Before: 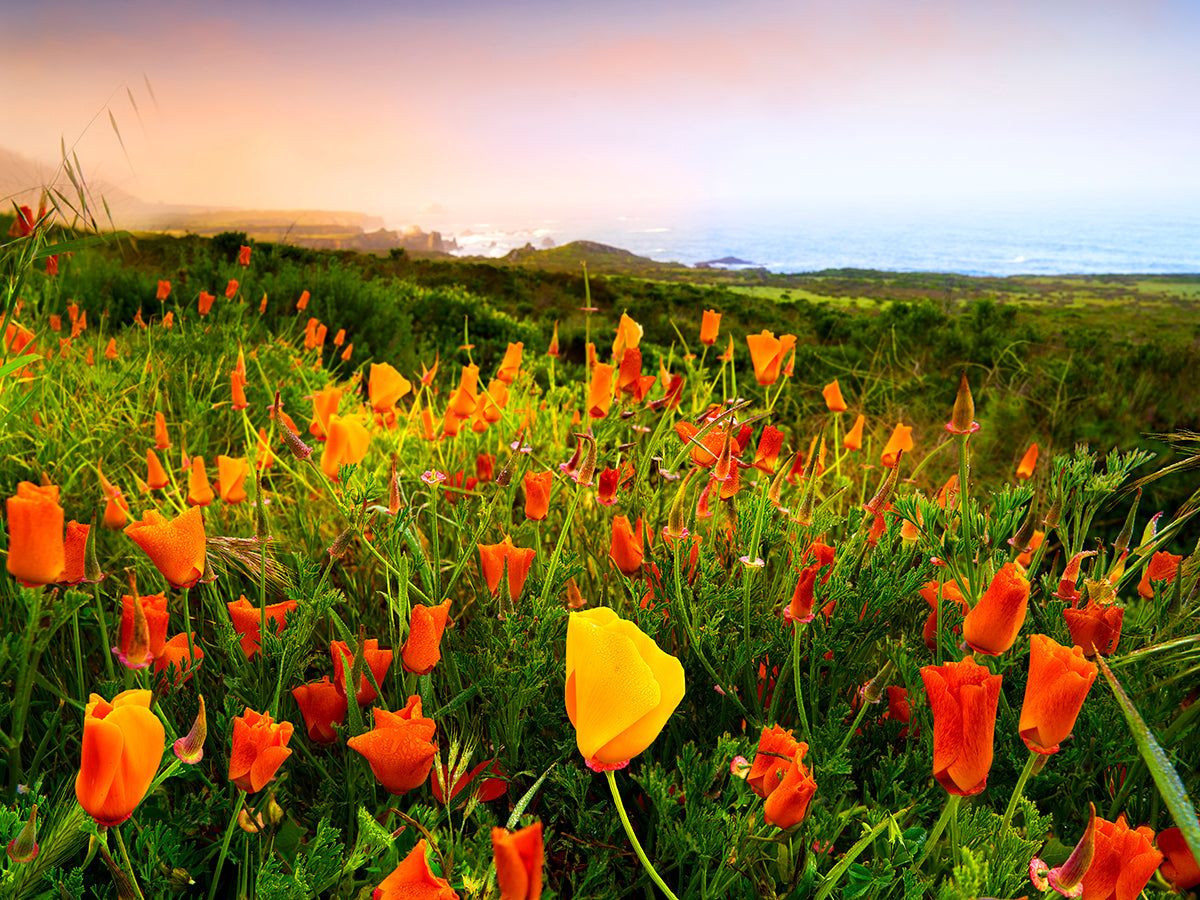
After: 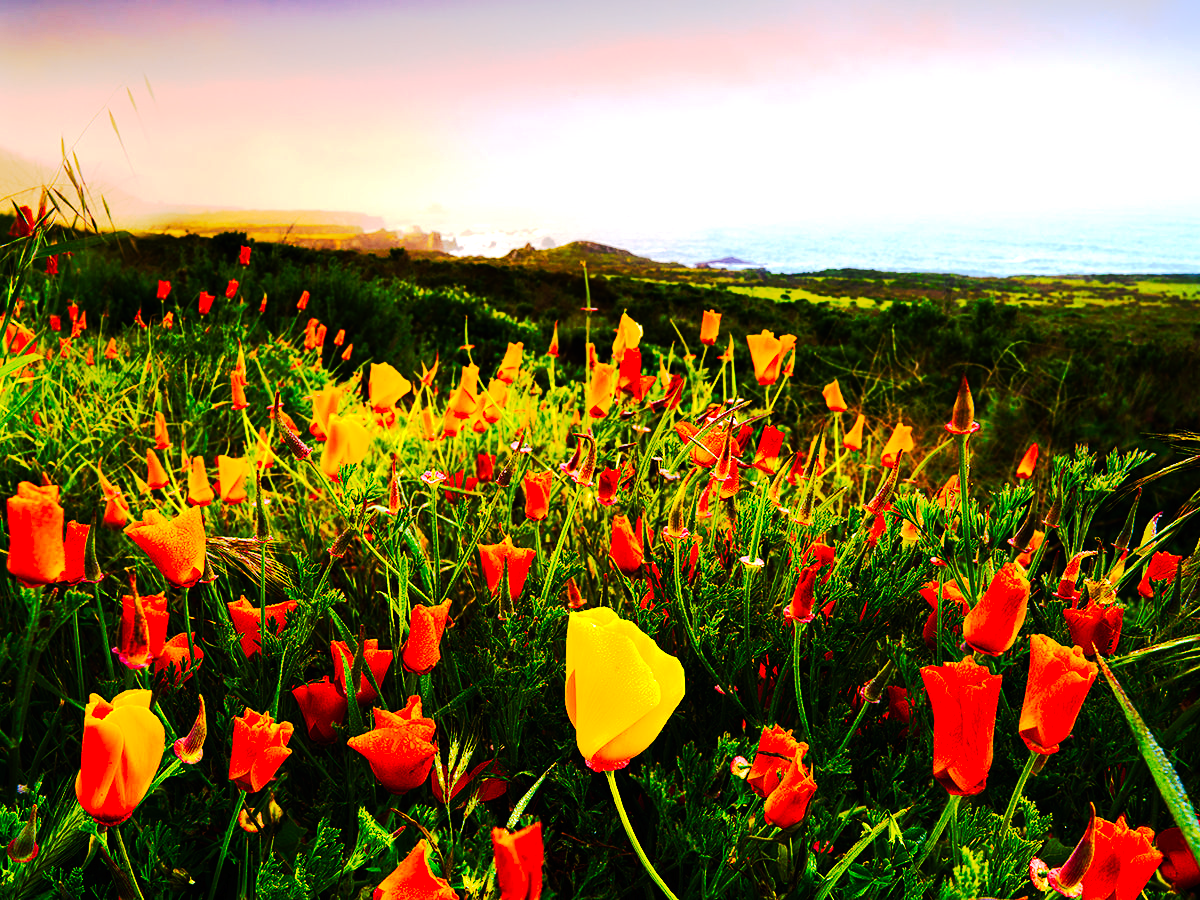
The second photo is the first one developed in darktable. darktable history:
tone curve: curves: ch0 [(0, 0) (0.003, 0.006) (0.011, 0.006) (0.025, 0.008) (0.044, 0.014) (0.069, 0.02) (0.1, 0.025) (0.136, 0.037) (0.177, 0.053) (0.224, 0.086) (0.277, 0.13) (0.335, 0.189) (0.399, 0.253) (0.468, 0.375) (0.543, 0.521) (0.623, 0.671) (0.709, 0.789) (0.801, 0.841) (0.898, 0.889) (1, 1)], preserve colors none
exposure: compensate highlight preservation false
tone equalizer: -8 EV -0.417 EV, -7 EV -0.389 EV, -6 EV -0.333 EV, -5 EV -0.222 EV, -3 EV 0.222 EV, -2 EV 0.333 EV, -1 EV 0.389 EV, +0 EV 0.417 EV, edges refinement/feathering 500, mask exposure compensation -1.57 EV, preserve details no
